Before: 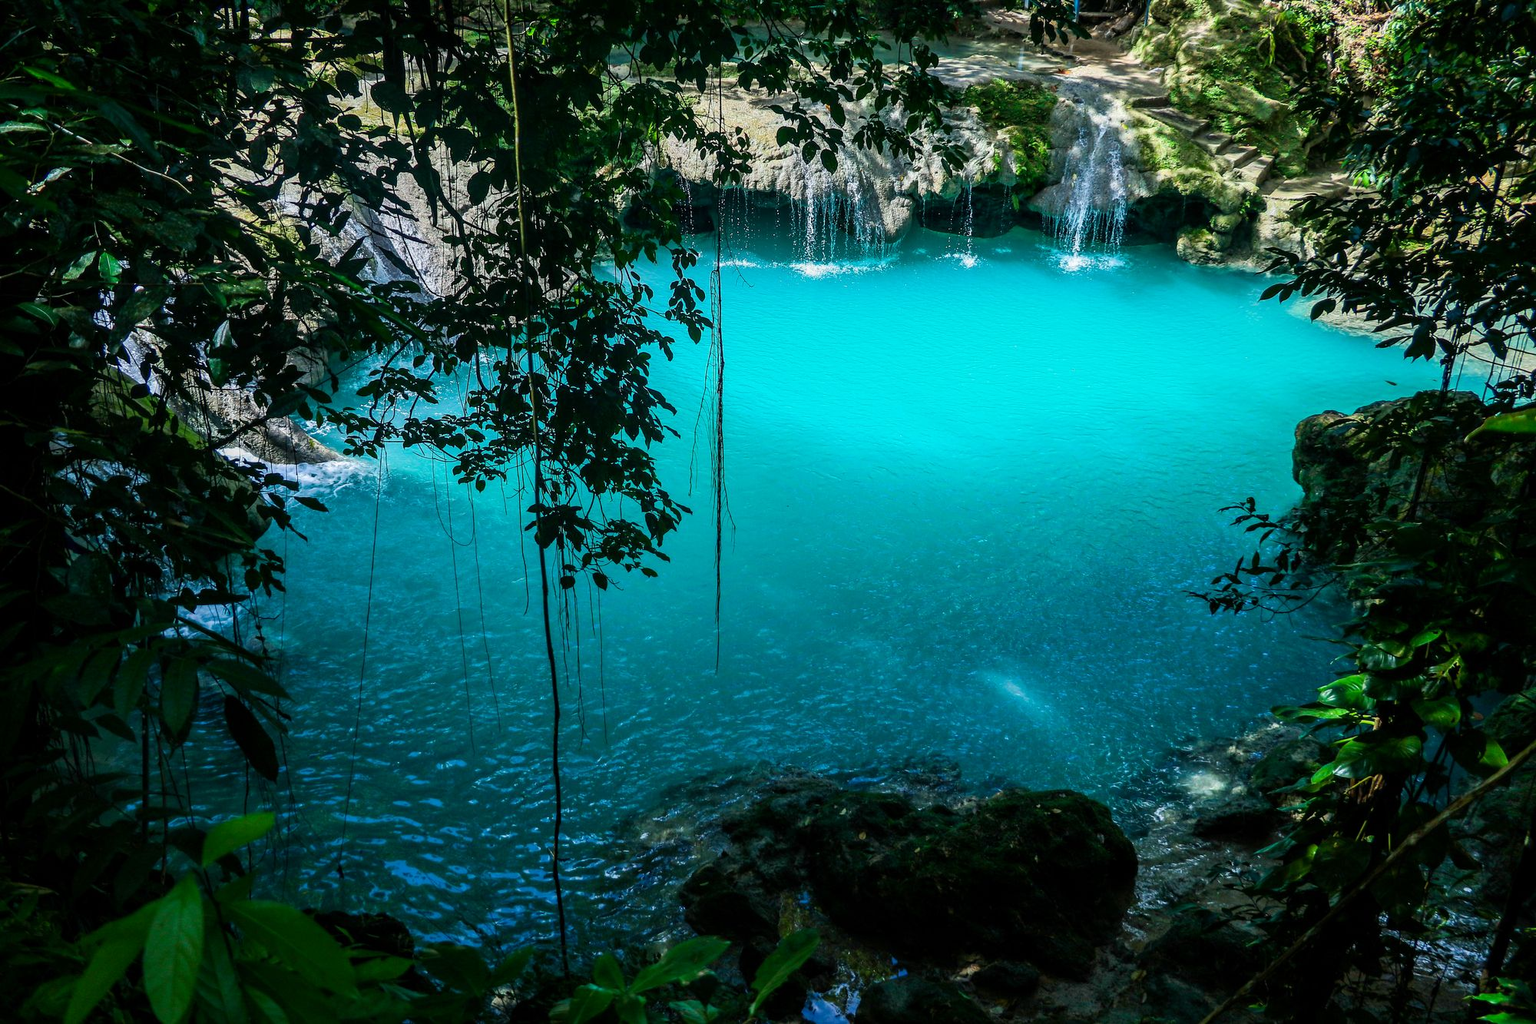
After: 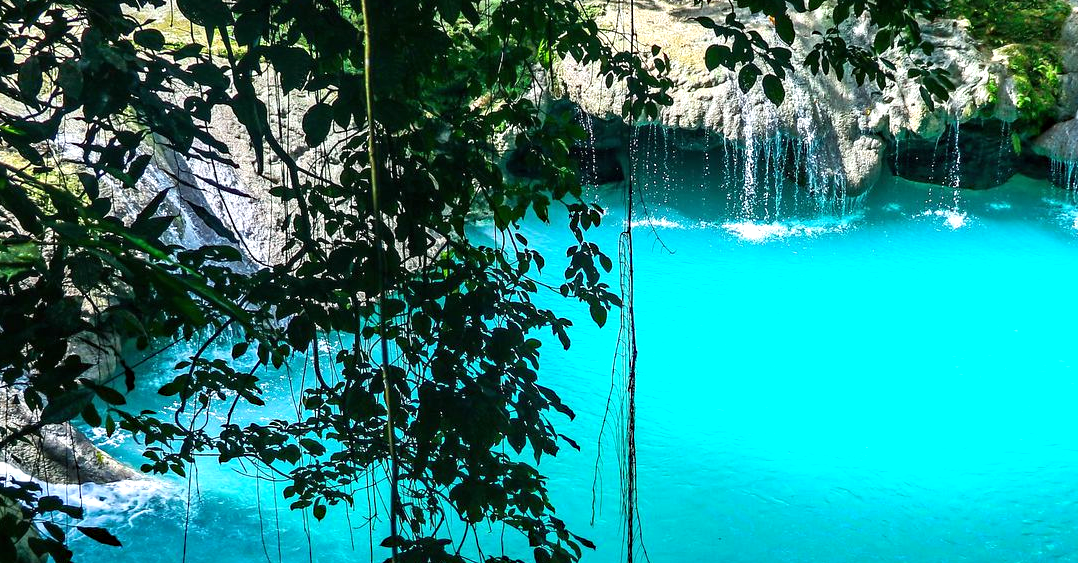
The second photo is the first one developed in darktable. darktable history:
haze removal: compatibility mode true, adaptive false
exposure: black level correction 0, exposure 0.7 EV, compensate exposure bias true, compensate highlight preservation false
crop: left 15.306%, top 9.065%, right 30.789%, bottom 48.638%
